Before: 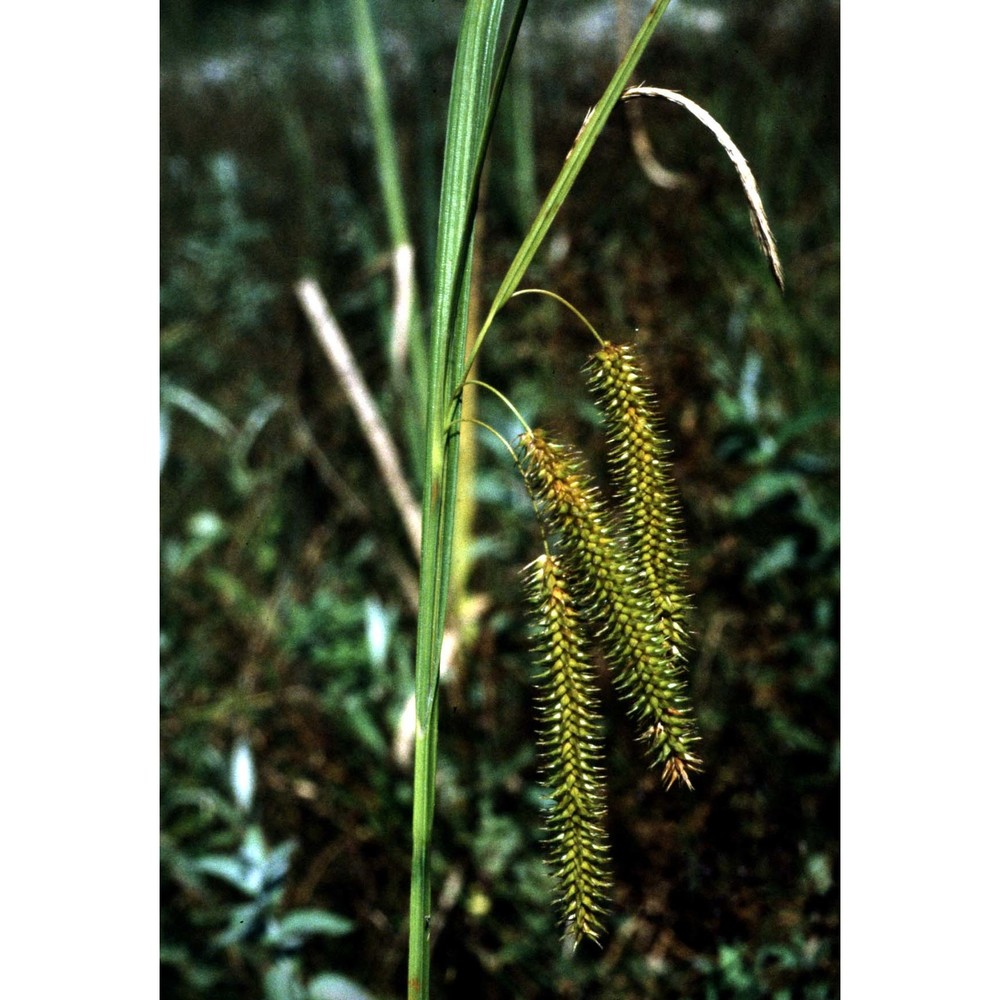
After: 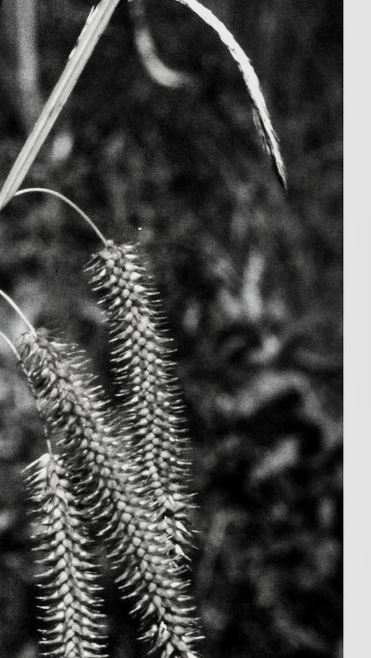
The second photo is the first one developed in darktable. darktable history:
crop and rotate: left 49.763%, top 10.115%, right 13.092%, bottom 24.066%
contrast brightness saturation: saturation -0.981
tone equalizer: -8 EV -0.001 EV, -7 EV 0.004 EV, -6 EV -0.02 EV, -5 EV 0.012 EV, -4 EV -0.026 EV, -3 EV 0.034 EV, -2 EV -0.073 EV, -1 EV -0.3 EV, +0 EV -0.581 EV, edges refinement/feathering 500, mask exposure compensation -1.57 EV, preserve details no
shadows and highlights: low approximation 0.01, soften with gaussian
